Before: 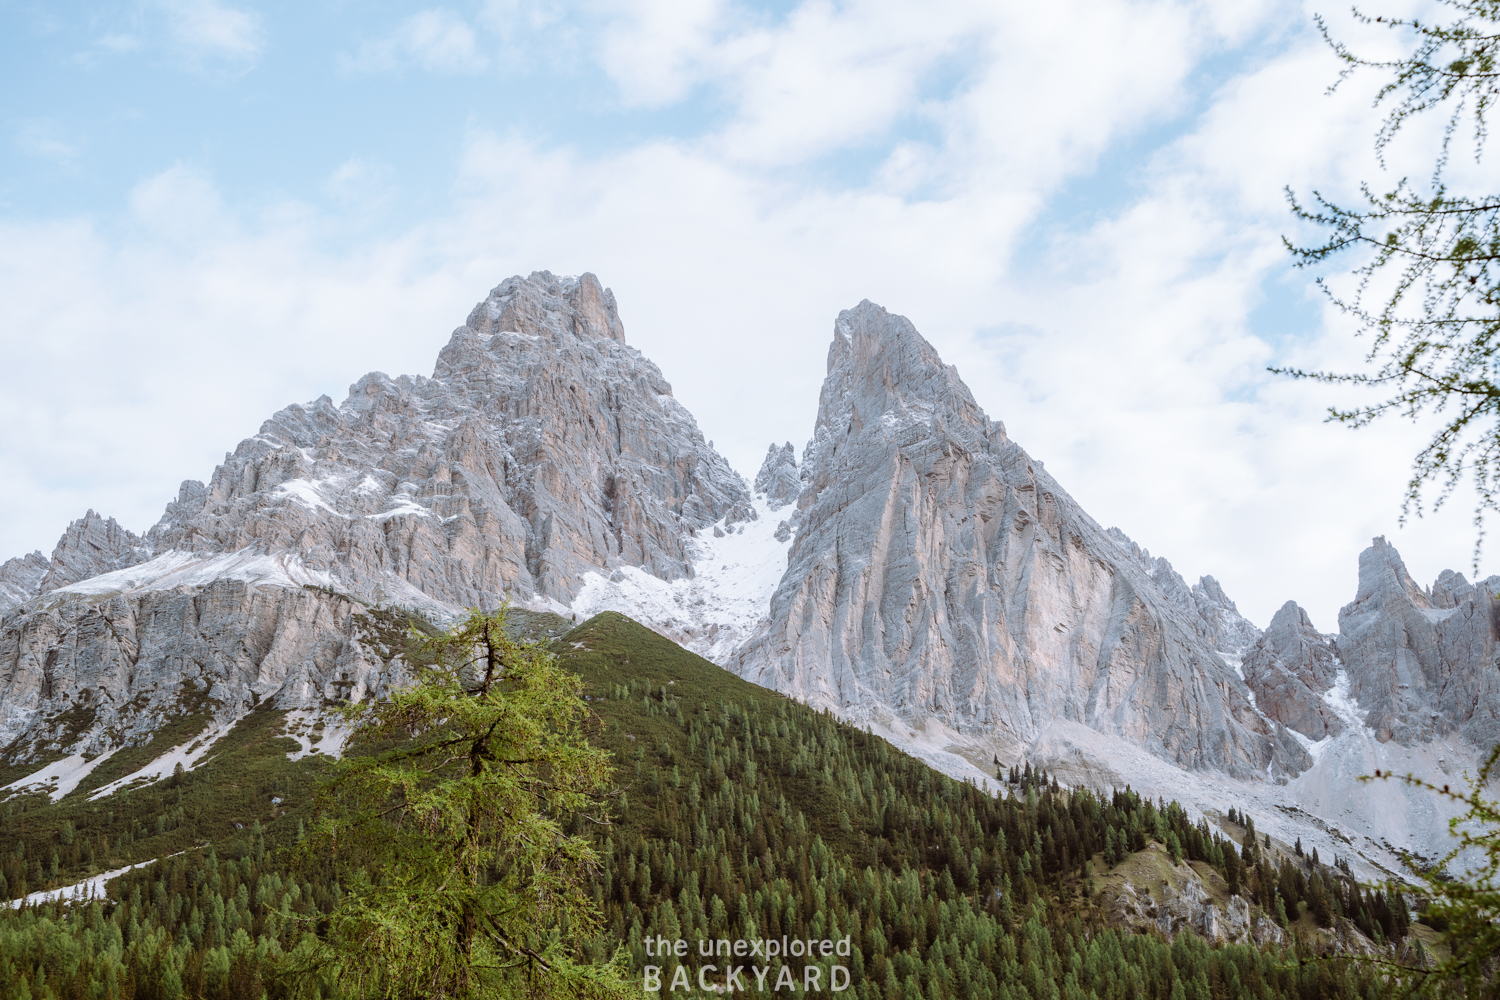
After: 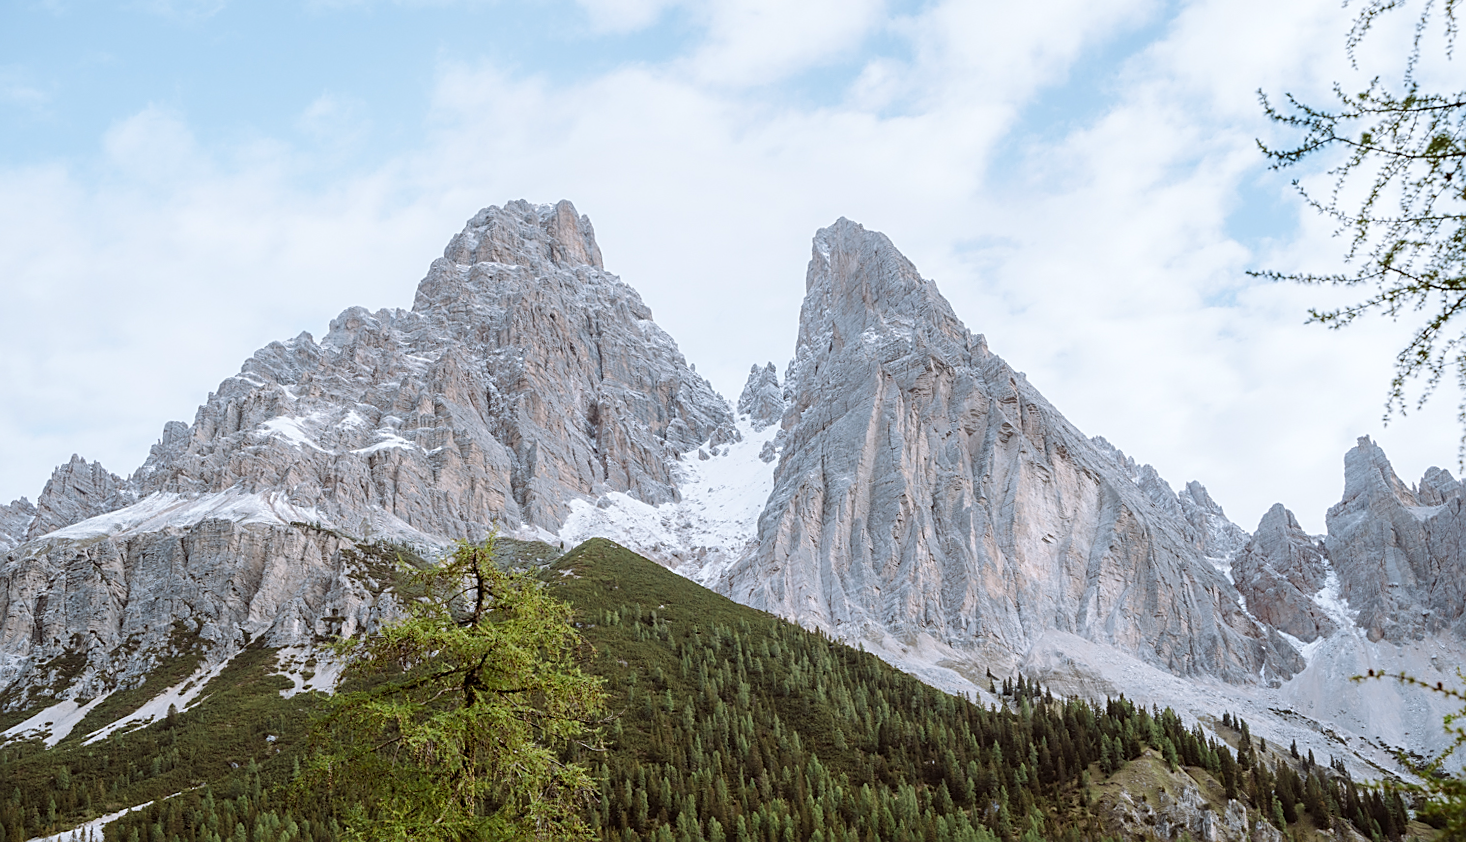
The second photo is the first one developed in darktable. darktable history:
rotate and perspective: rotation -2°, crop left 0.022, crop right 0.978, crop top 0.049, crop bottom 0.951
crop and rotate: top 5.609%, bottom 5.609%
white balance: red 0.986, blue 1.01
sharpen: on, module defaults
